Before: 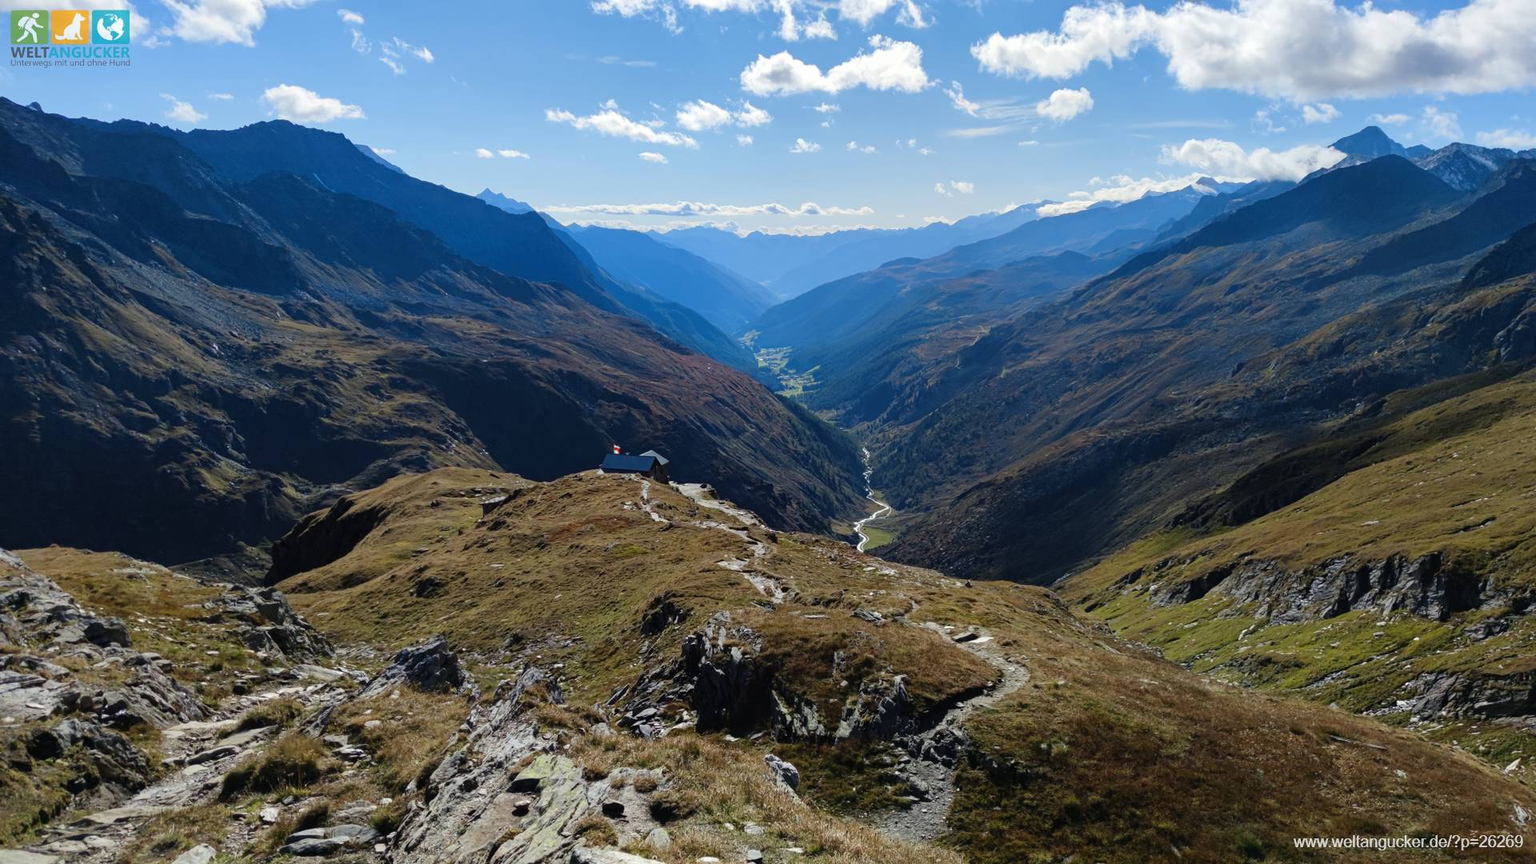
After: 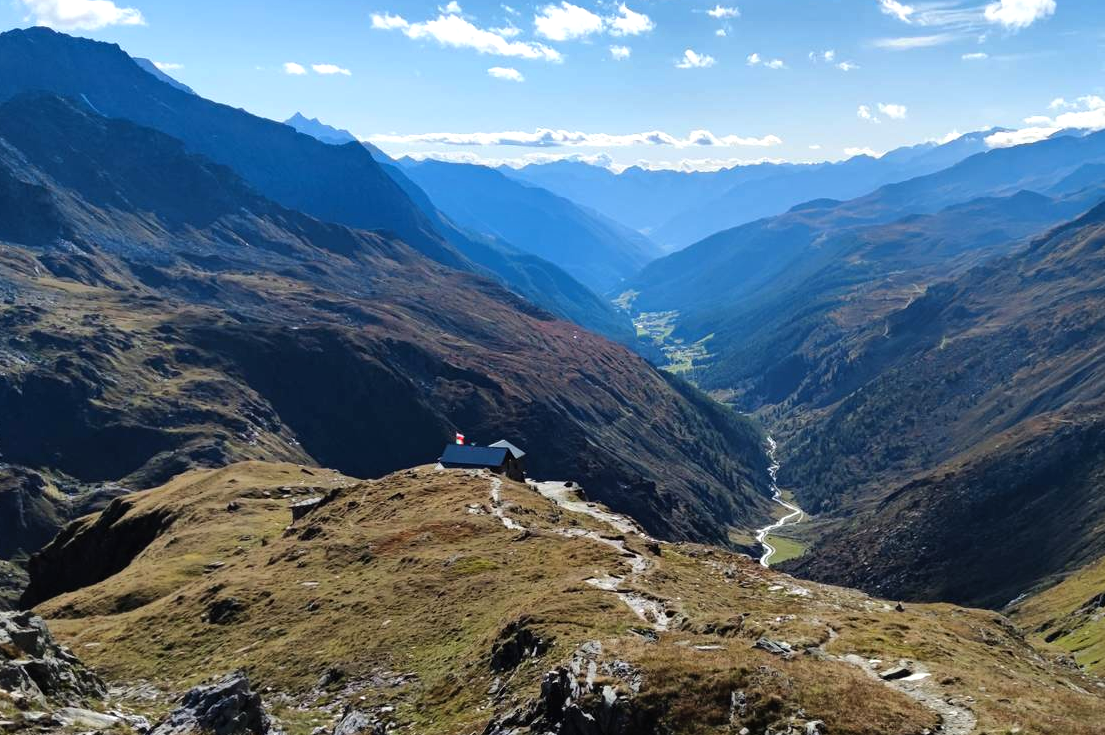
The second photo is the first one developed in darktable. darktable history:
crop: left 16.248%, top 11.479%, right 26.185%, bottom 20.42%
tone equalizer: -8 EV -0.4 EV, -7 EV -0.424 EV, -6 EV -0.341 EV, -5 EV -0.203 EV, -3 EV 0.227 EV, -2 EV 0.362 EV, -1 EV 0.374 EV, +0 EV 0.419 EV, mask exposure compensation -0.494 EV
shadows and highlights: soften with gaussian
